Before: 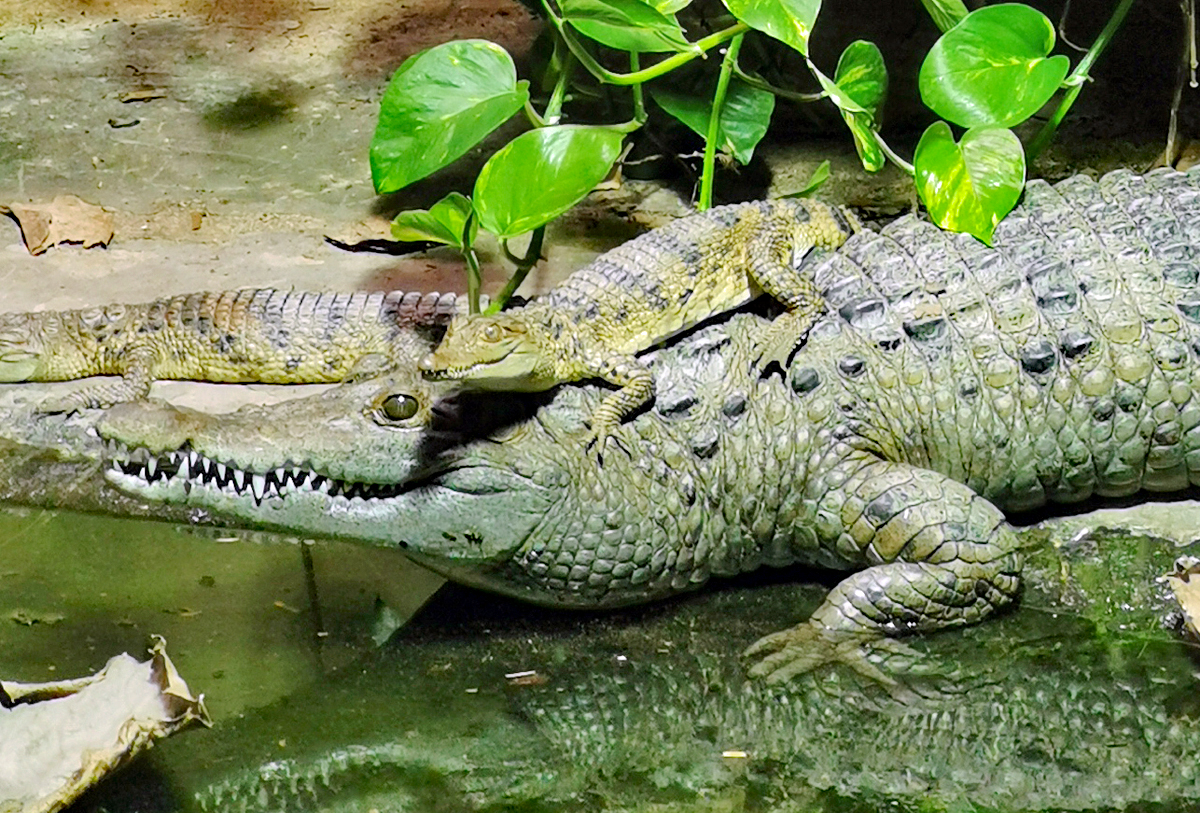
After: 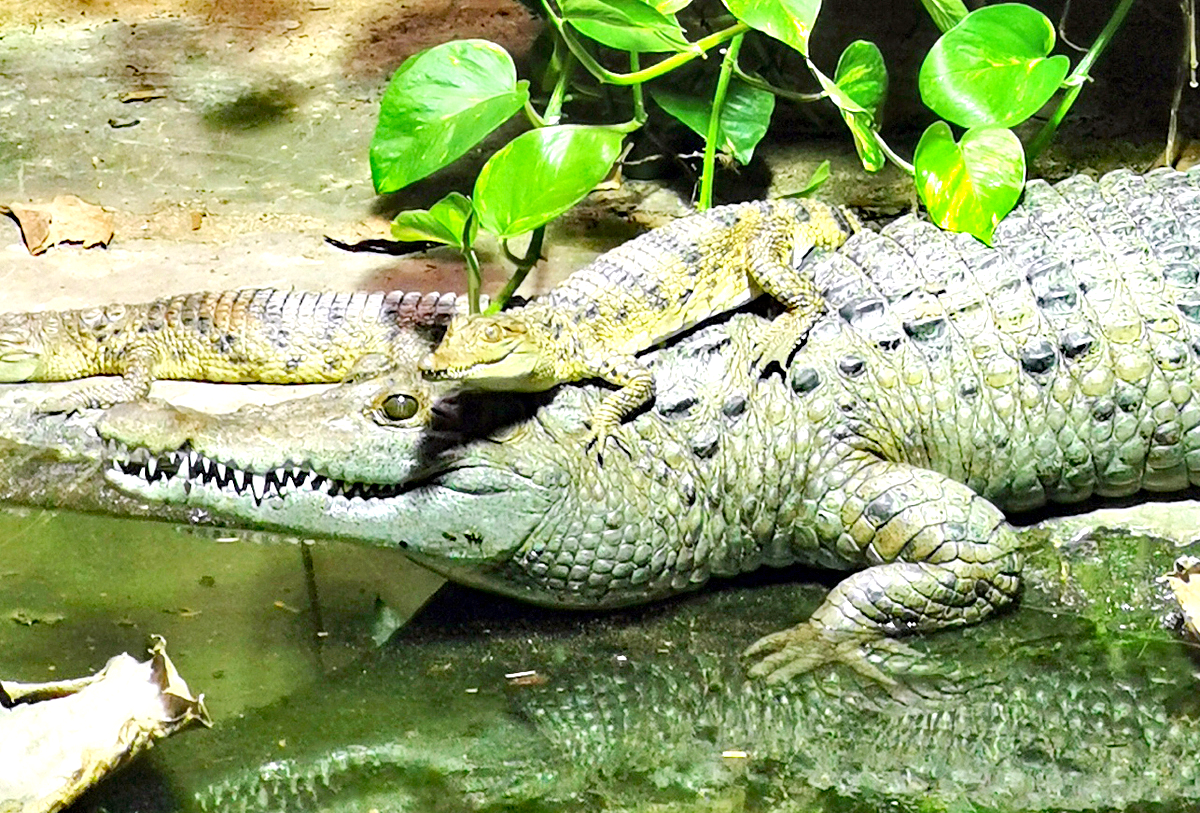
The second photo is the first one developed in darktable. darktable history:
exposure: exposure 0.742 EV, compensate highlight preservation false
